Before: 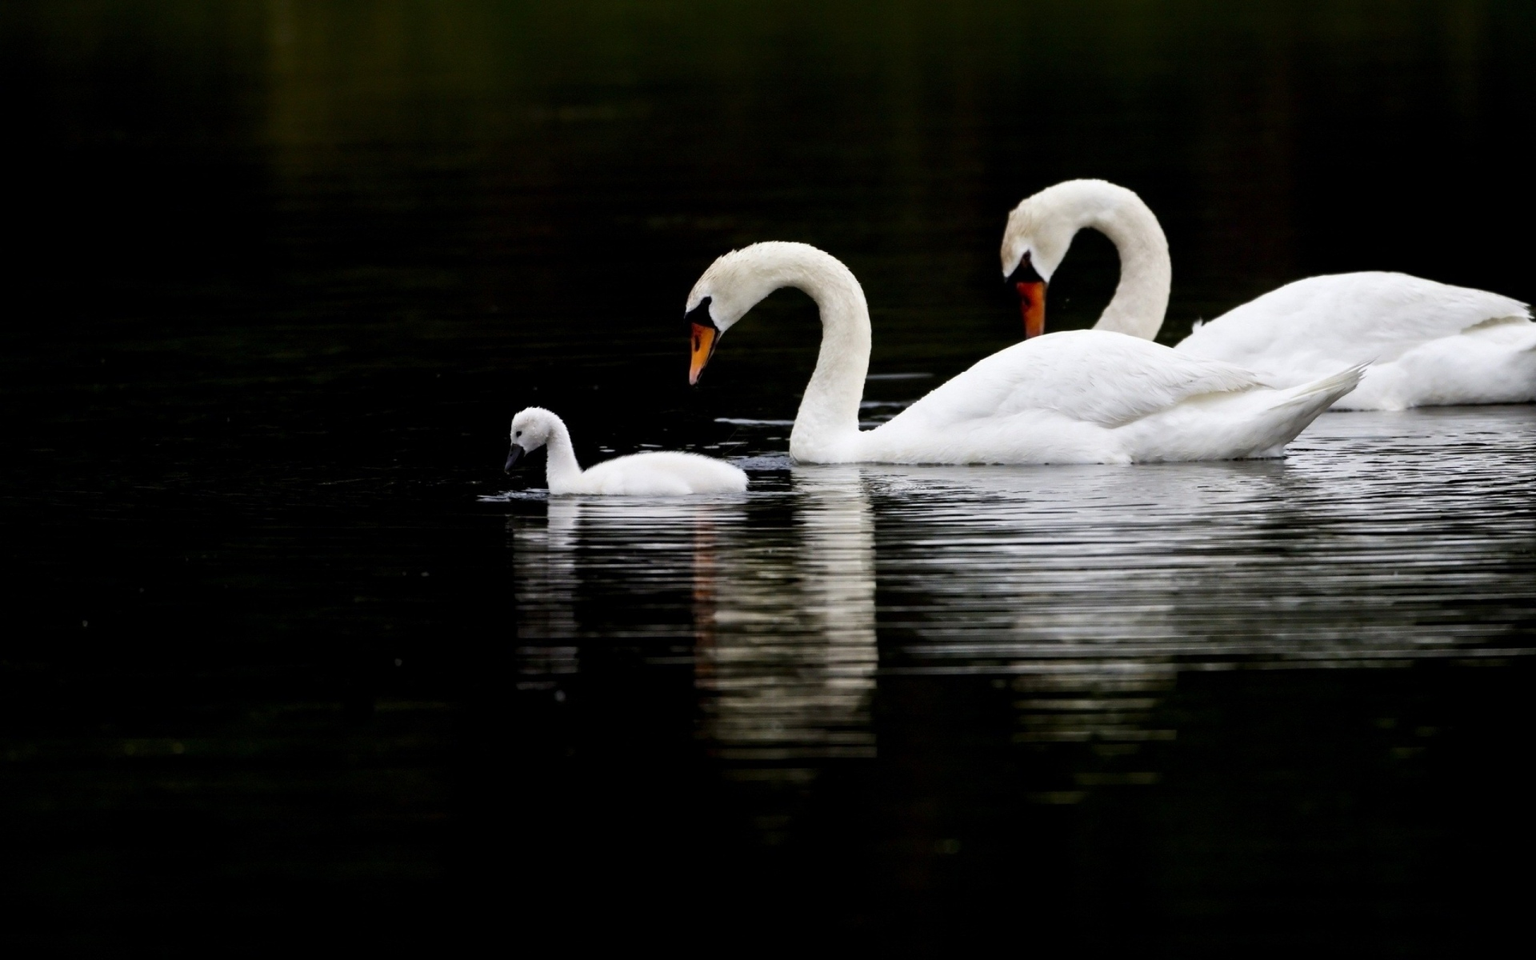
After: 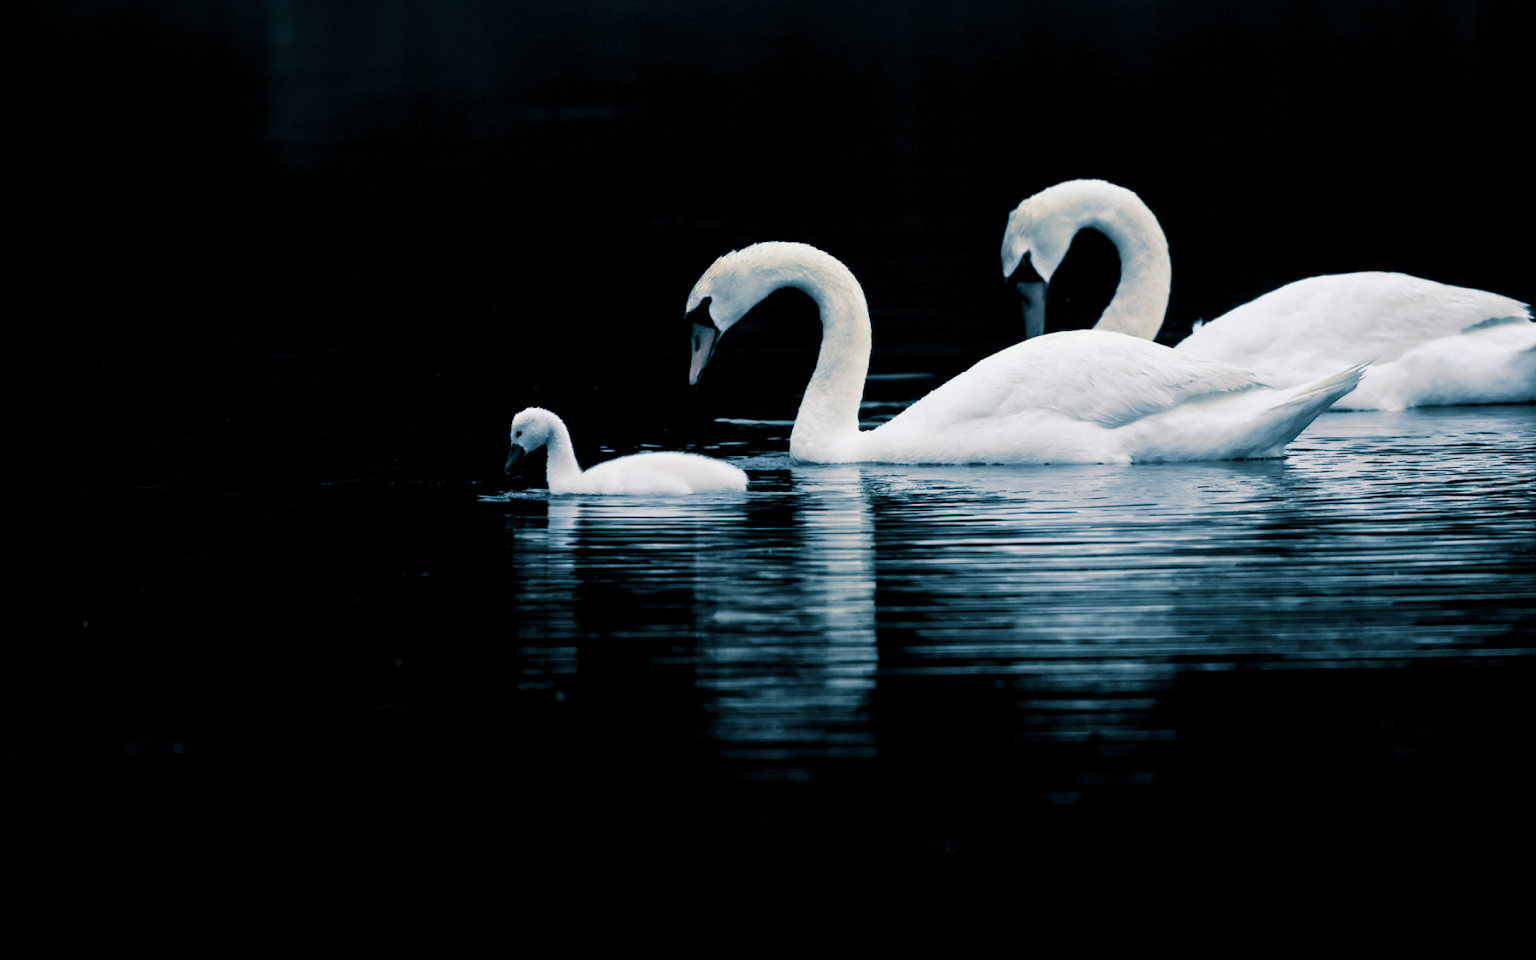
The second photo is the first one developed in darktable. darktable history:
split-toning: shadows › hue 212.4°, balance -70
exposure: black level correction 0.002, exposure -0.1 EV, compensate highlight preservation false
